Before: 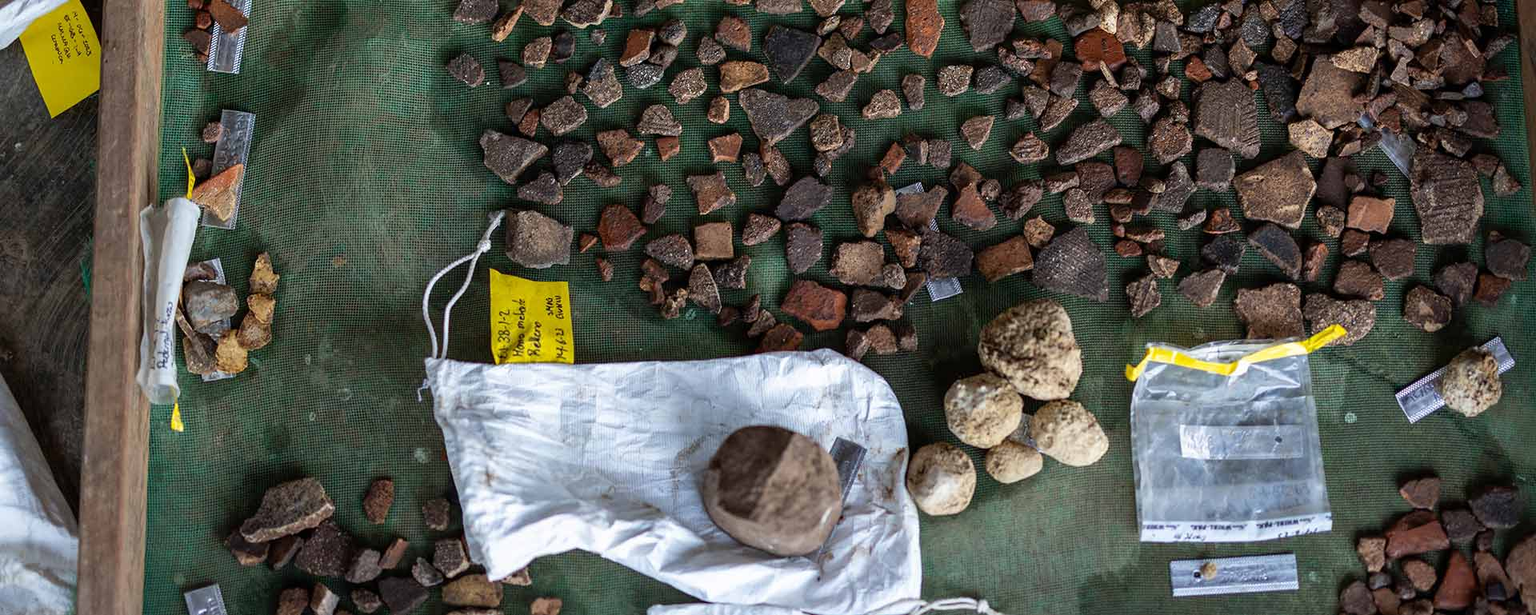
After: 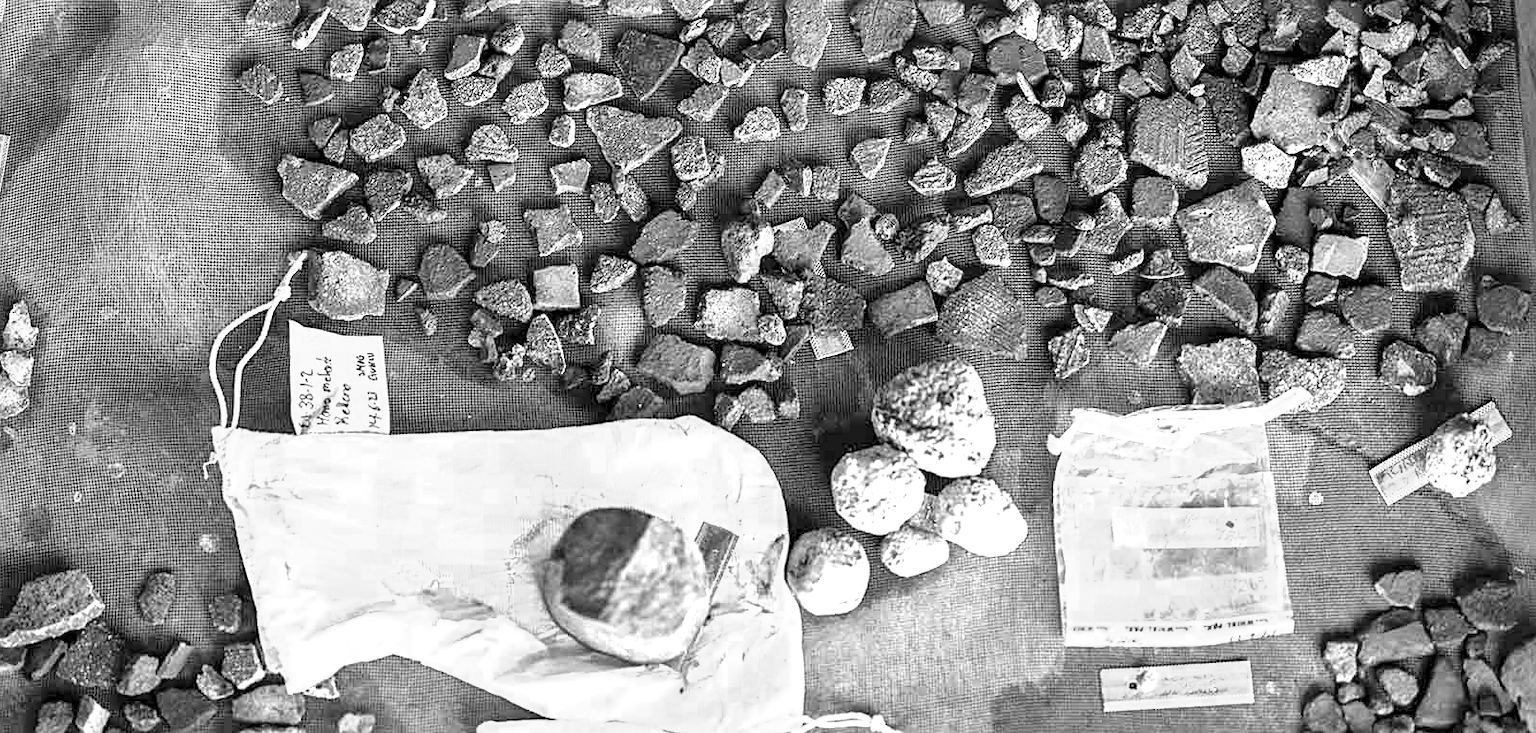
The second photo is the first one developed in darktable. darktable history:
exposure: exposure 2.25 EV, compensate highlight preservation false
monochrome: on, module defaults
sharpen: radius 2.167, amount 0.381, threshold 0
crop: left 16.145%
shadows and highlights: radius 125.46, shadows 30.51, highlights -30.51, low approximation 0.01, soften with gaussian
filmic rgb: black relative exposure -15 EV, white relative exposure 3 EV, threshold 6 EV, target black luminance 0%, hardness 9.27, latitude 99%, contrast 0.912, shadows ↔ highlights balance 0.505%, add noise in highlights 0, color science v3 (2019), use custom middle-gray values true, iterations of high-quality reconstruction 0, contrast in highlights soft, enable highlight reconstruction true
local contrast: mode bilateral grid, contrast 20, coarseness 50, detail 120%, midtone range 0.2
